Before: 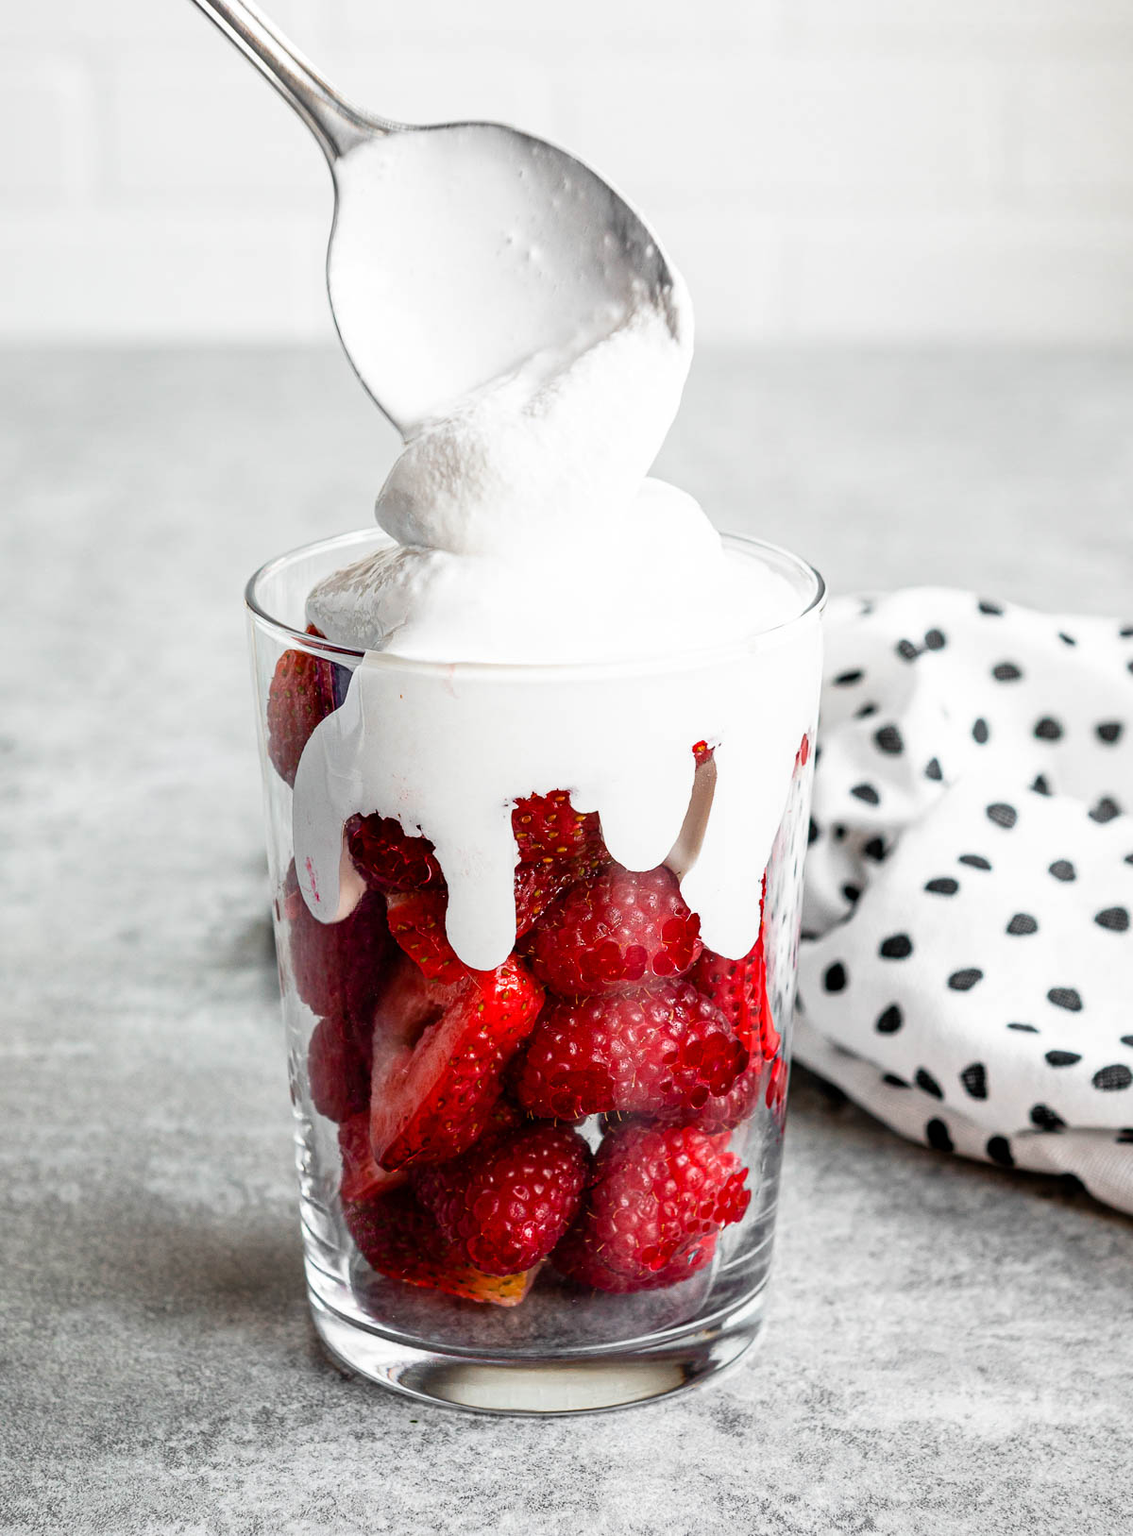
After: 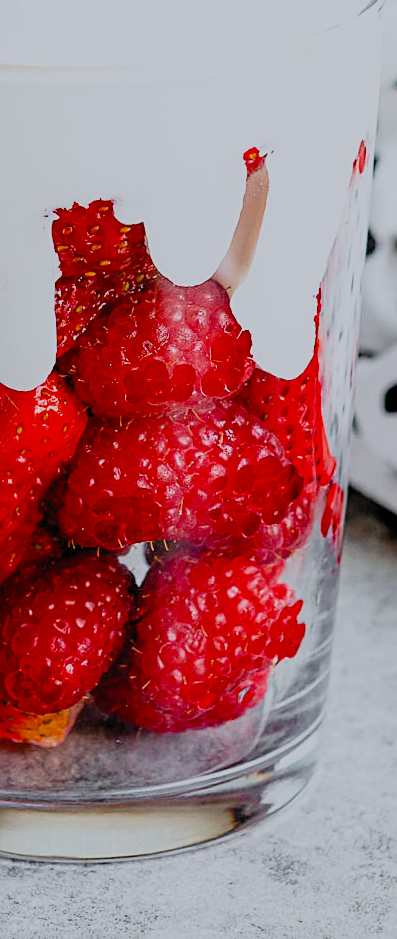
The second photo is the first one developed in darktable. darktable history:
exposure: exposure 0.64 EV, compensate highlight preservation false
white balance: red 0.974, blue 1.044
sharpen: on, module defaults
filmic rgb: white relative exposure 8 EV, threshold 3 EV, hardness 2.44, latitude 10.07%, contrast 0.72, highlights saturation mix 10%, shadows ↔ highlights balance 1.38%, color science v4 (2020), enable highlight reconstruction true
crop: left 40.878%, top 39.176%, right 25.993%, bottom 3.081%
